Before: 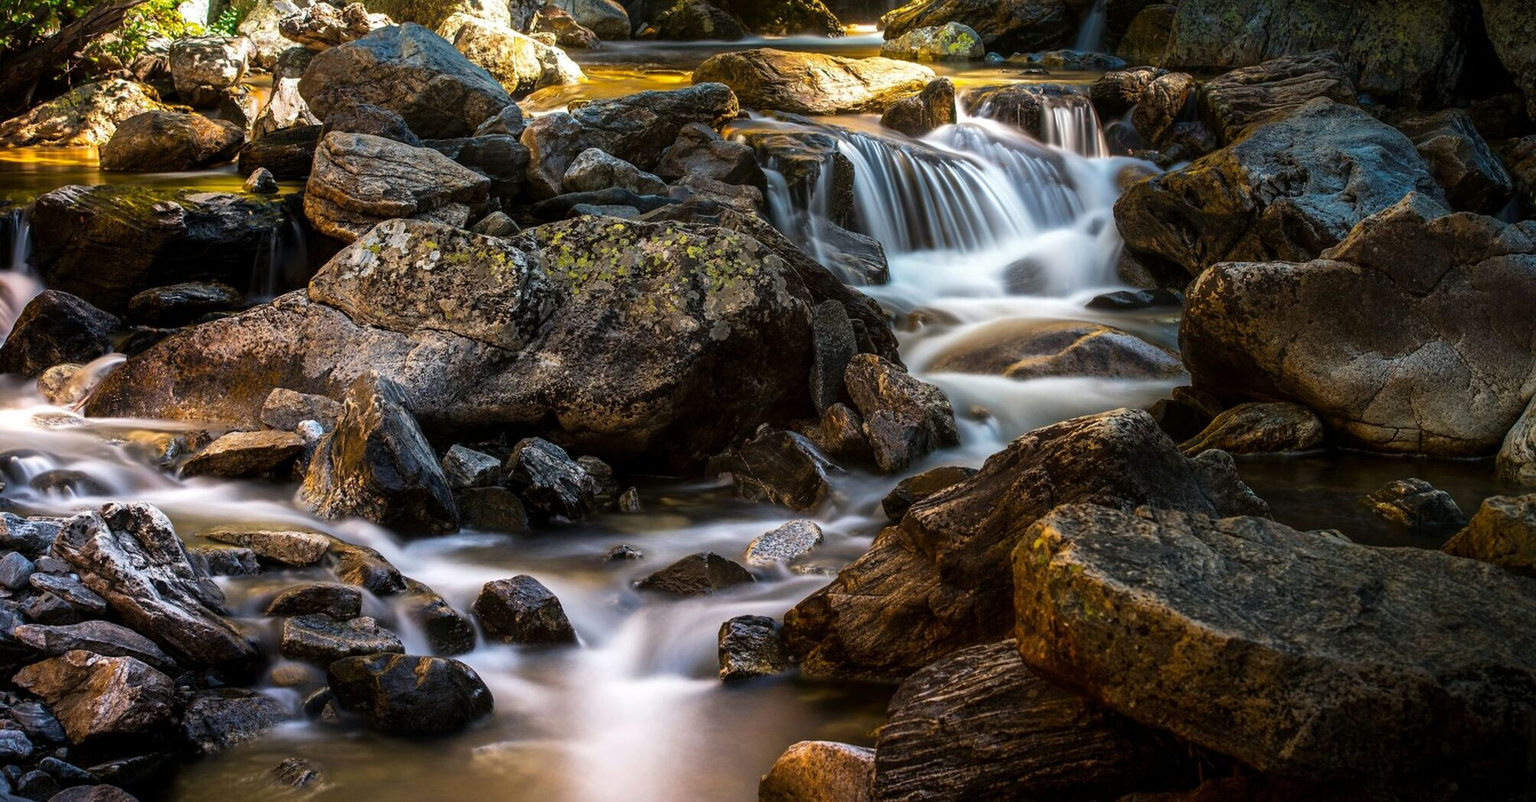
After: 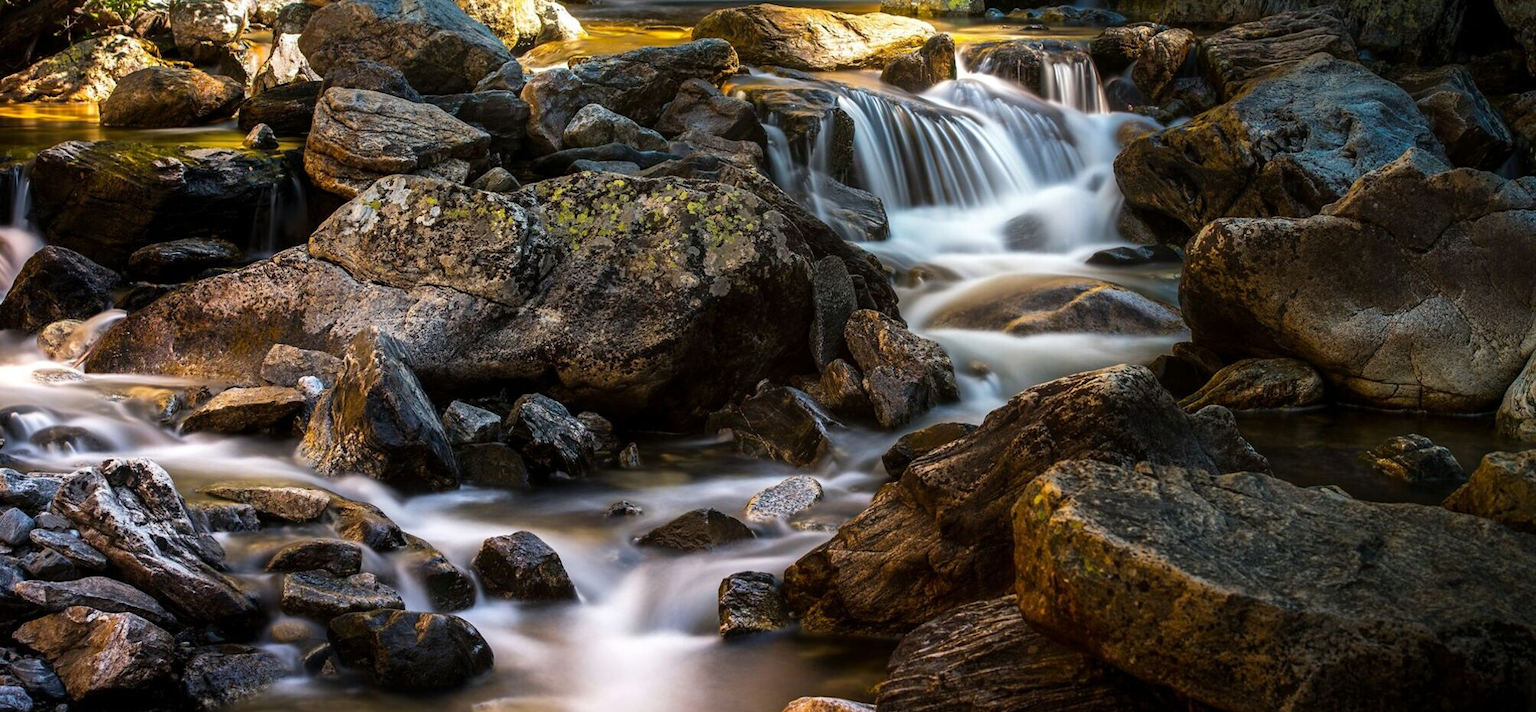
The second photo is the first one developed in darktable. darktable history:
crop and rotate: top 5.571%, bottom 5.602%
